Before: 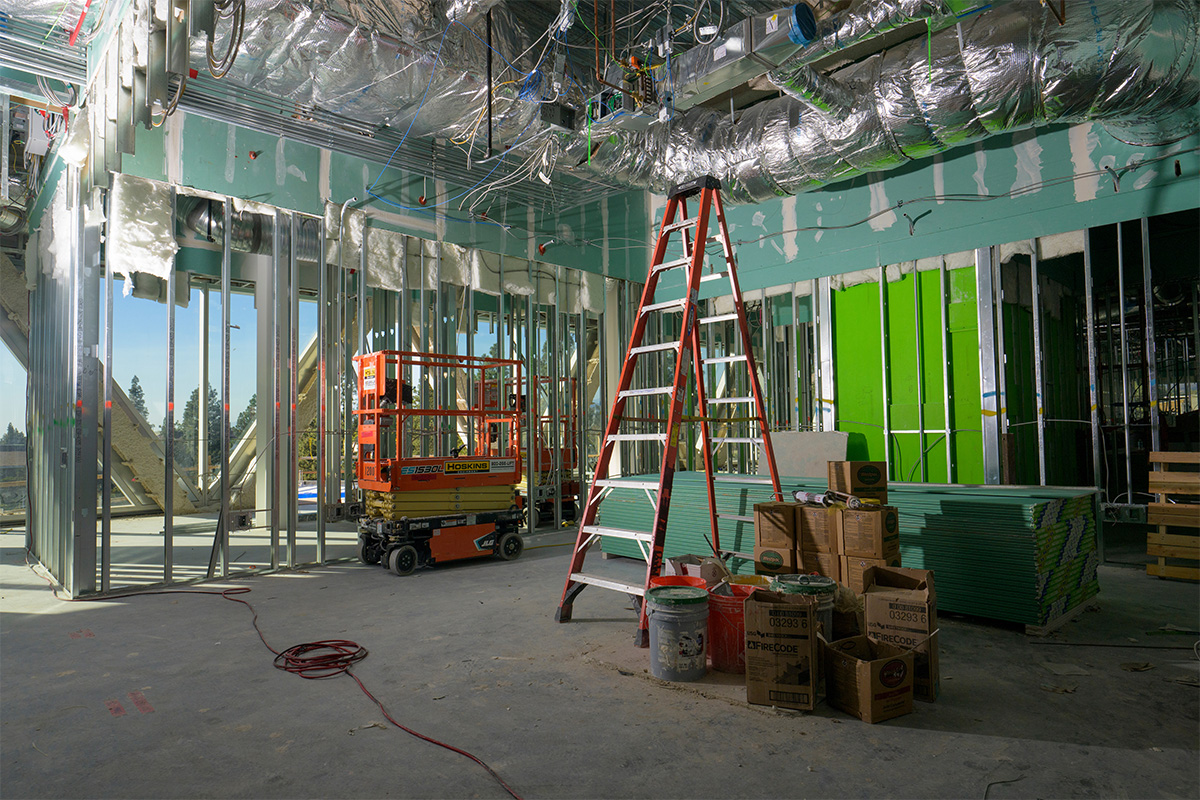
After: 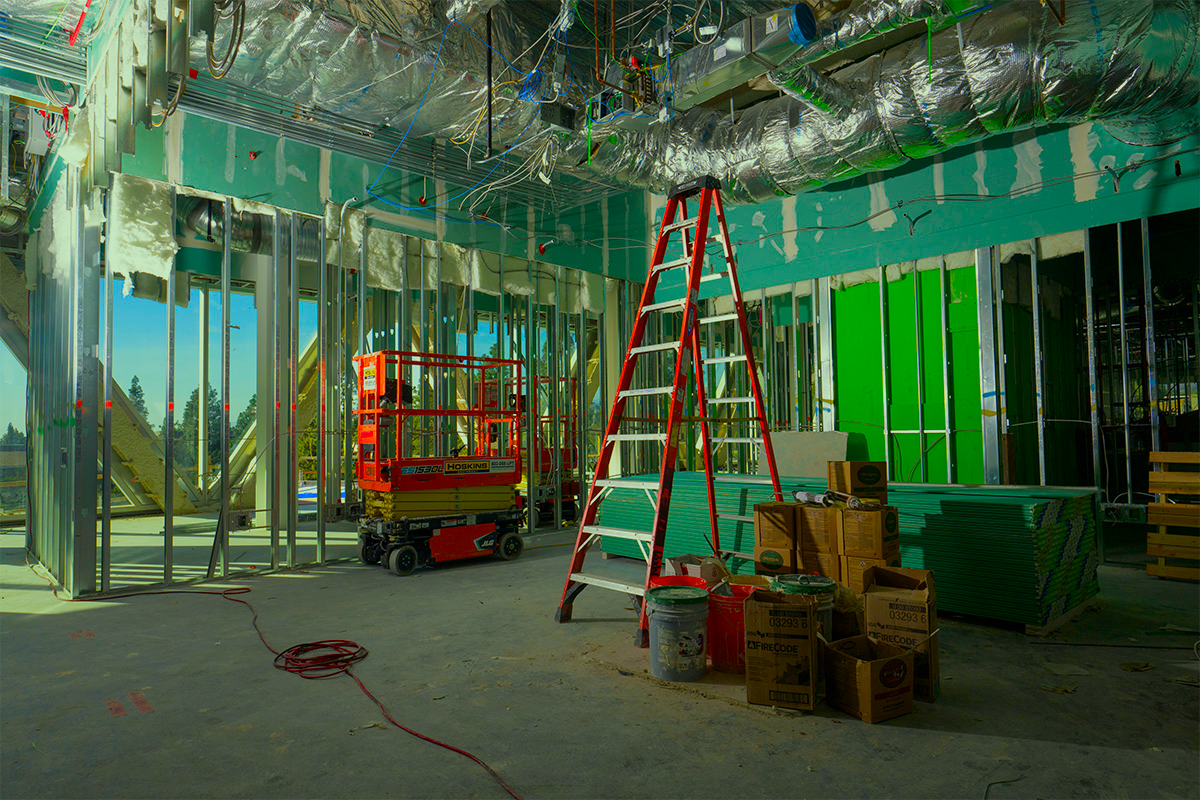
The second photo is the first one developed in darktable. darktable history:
exposure: exposure -0.421 EV, compensate exposure bias true, compensate highlight preservation false
color correction: highlights a* -10.8, highlights b* 9.95, saturation 1.72
